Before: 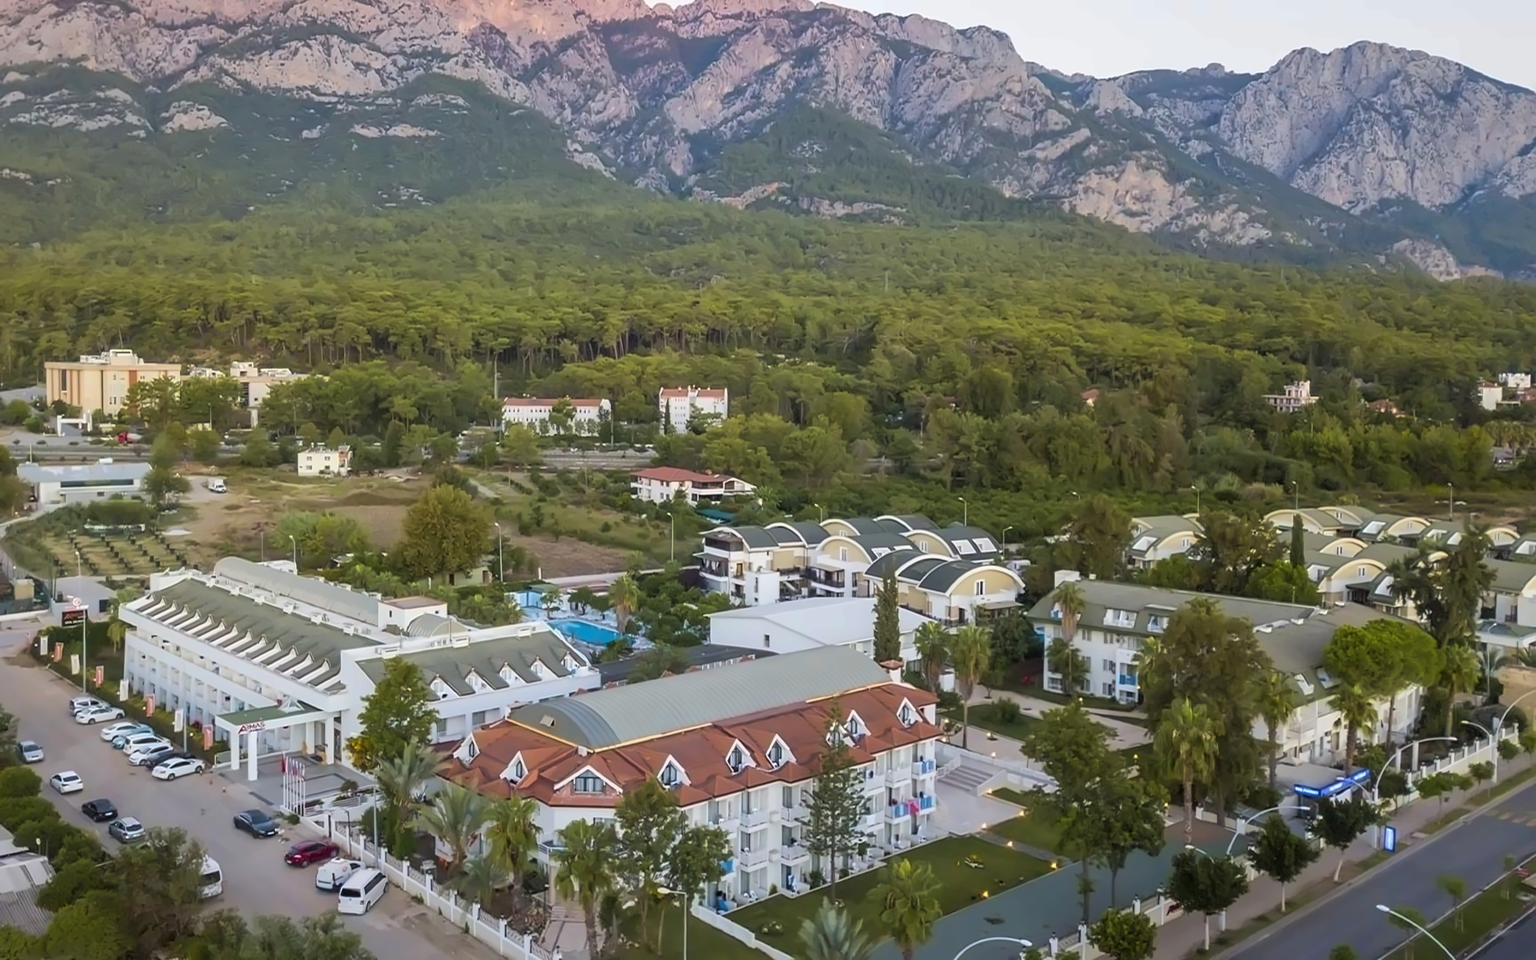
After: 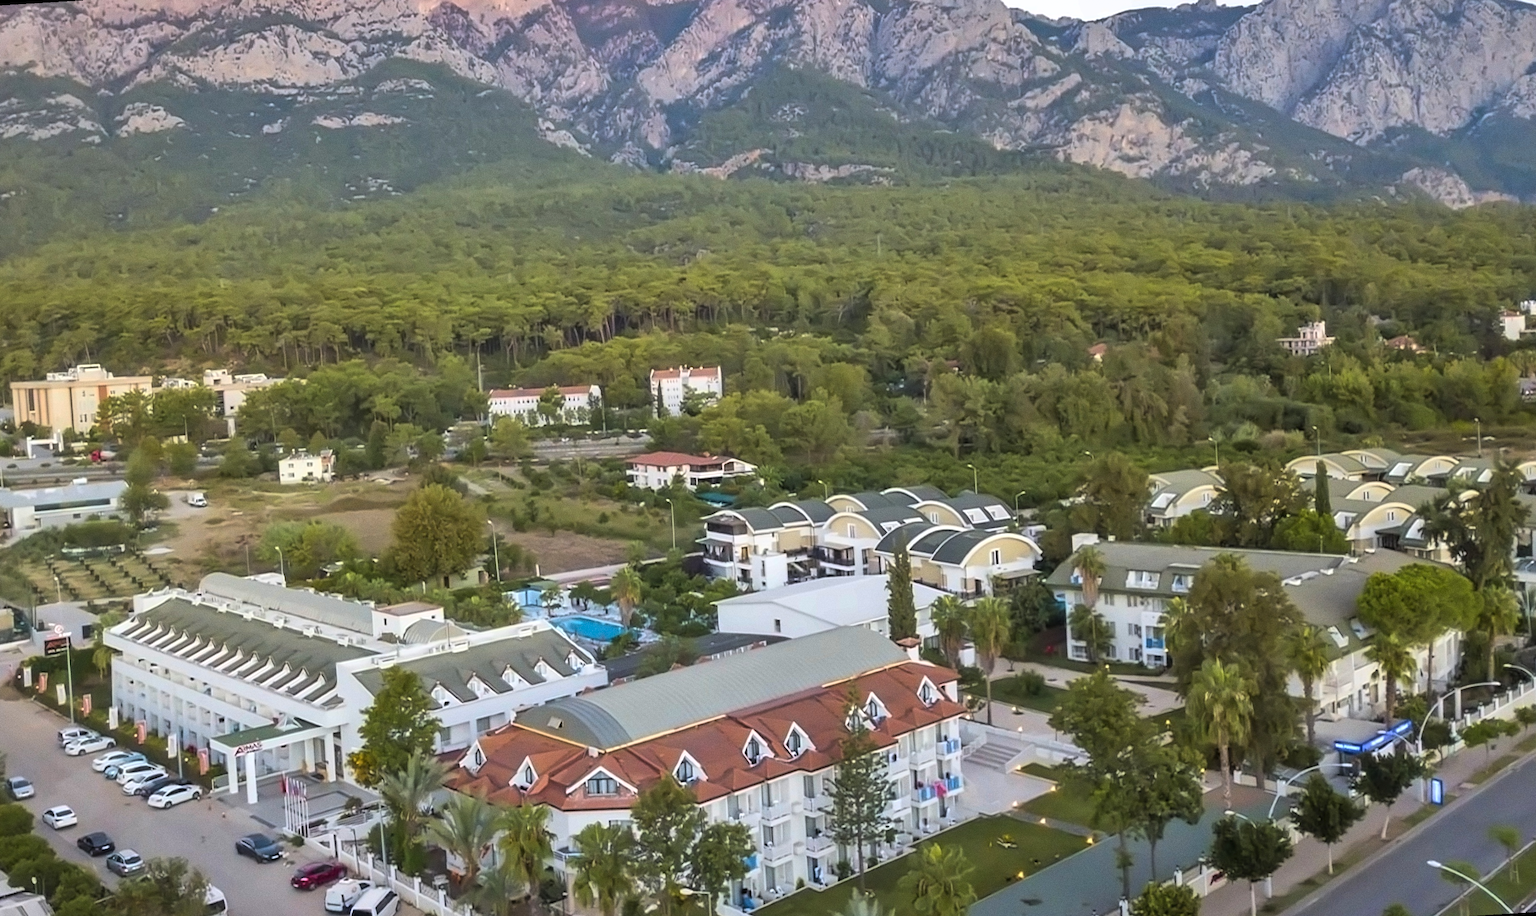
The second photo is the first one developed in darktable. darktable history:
exposure: exposure 0.2 EV, compensate highlight preservation false
rotate and perspective: rotation -3.52°, crop left 0.036, crop right 0.964, crop top 0.081, crop bottom 0.919
grain: coarseness 0.09 ISO
shadows and highlights: shadows 60, soften with gaussian
